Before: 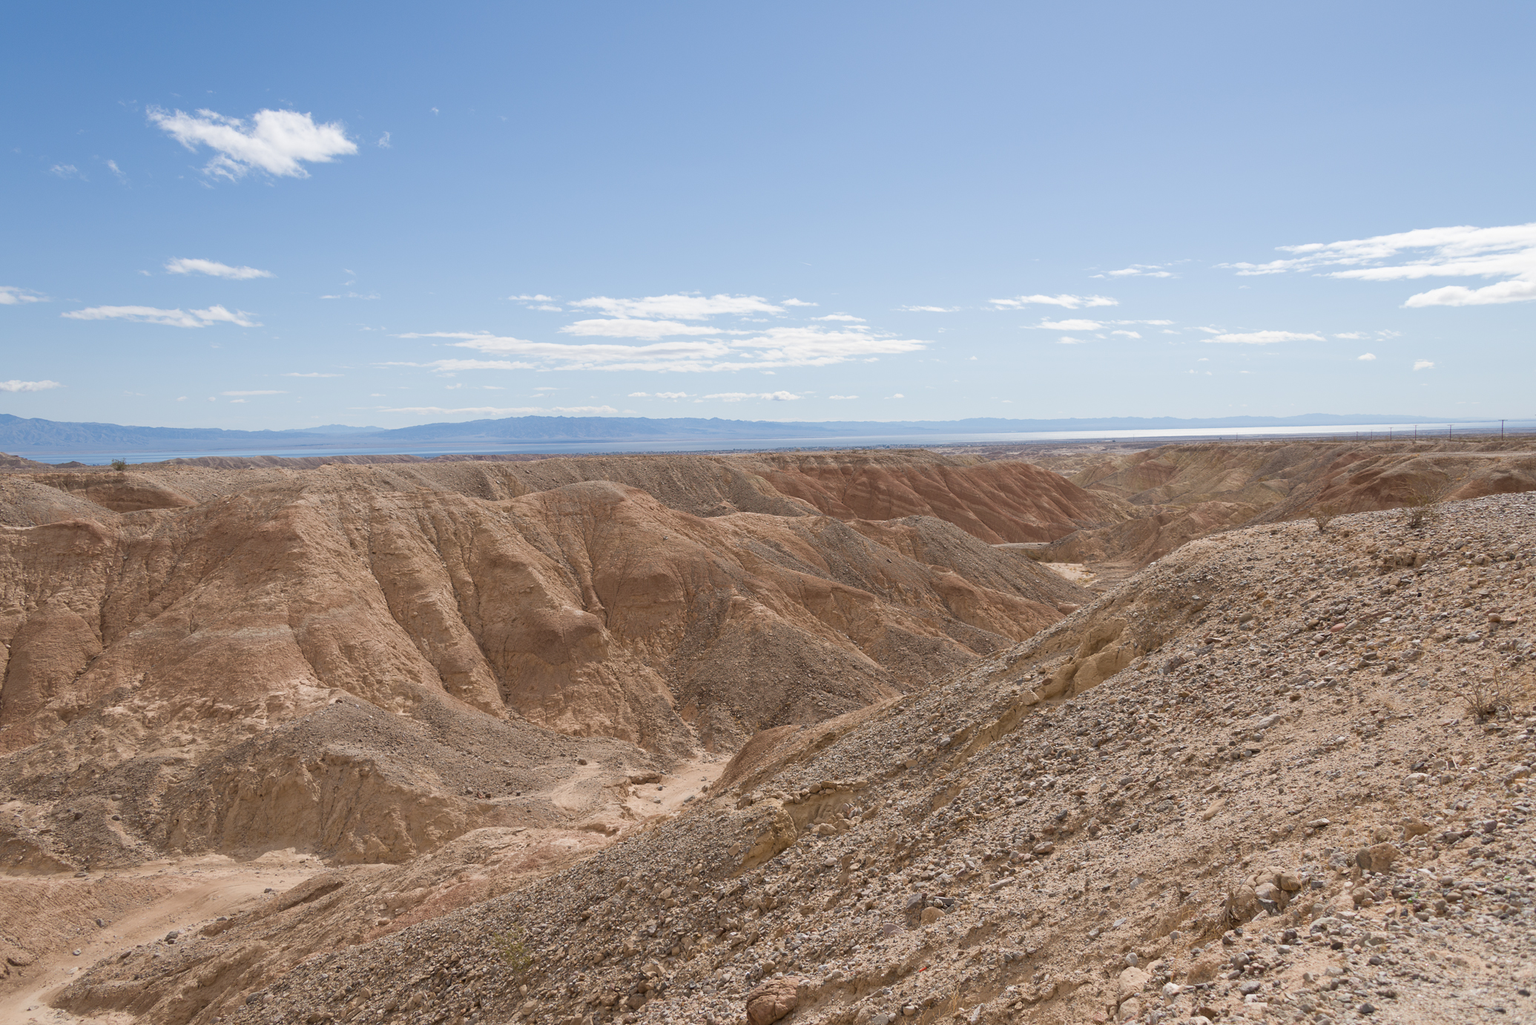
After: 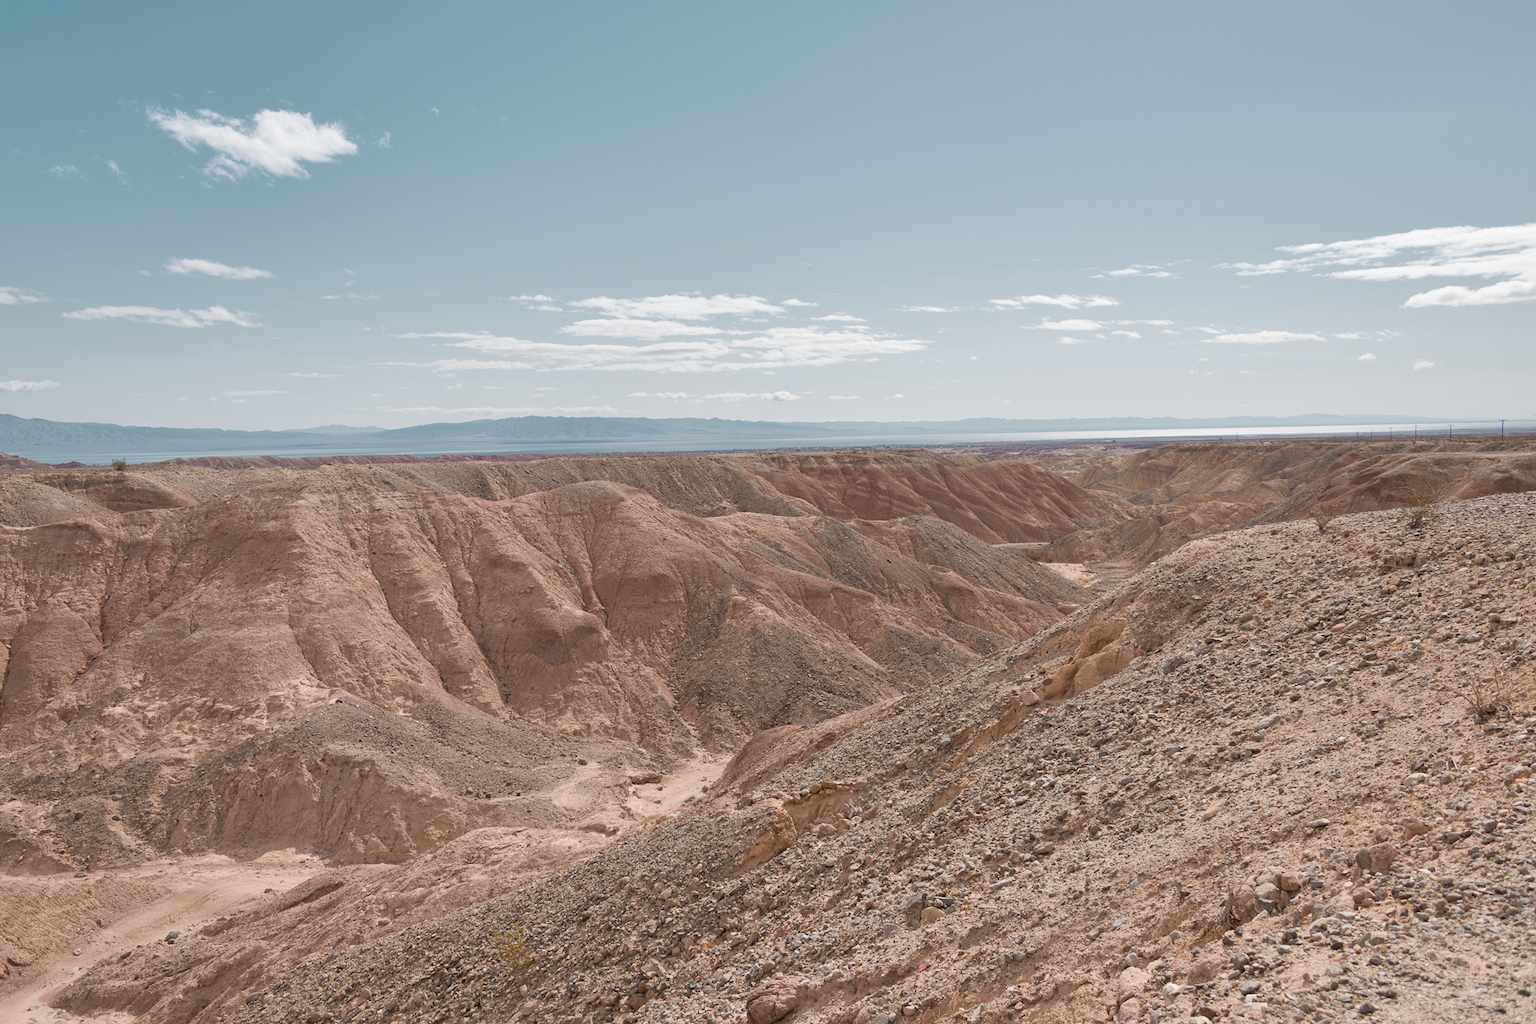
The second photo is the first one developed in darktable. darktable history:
shadows and highlights: low approximation 0.01, soften with gaussian
color zones: curves: ch0 [(0.257, 0.558) (0.75, 0.565)]; ch1 [(0.004, 0.857) (0.14, 0.416) (0.257, 0.695) (0.442, 0.032) (0.736, 0.266) (0.891, 0.741)]; ch2 [(0, 0.623) (0.112, 0.436) (0.271, 0.474) (0.516, 0.64) (0.743, 0.286)]
